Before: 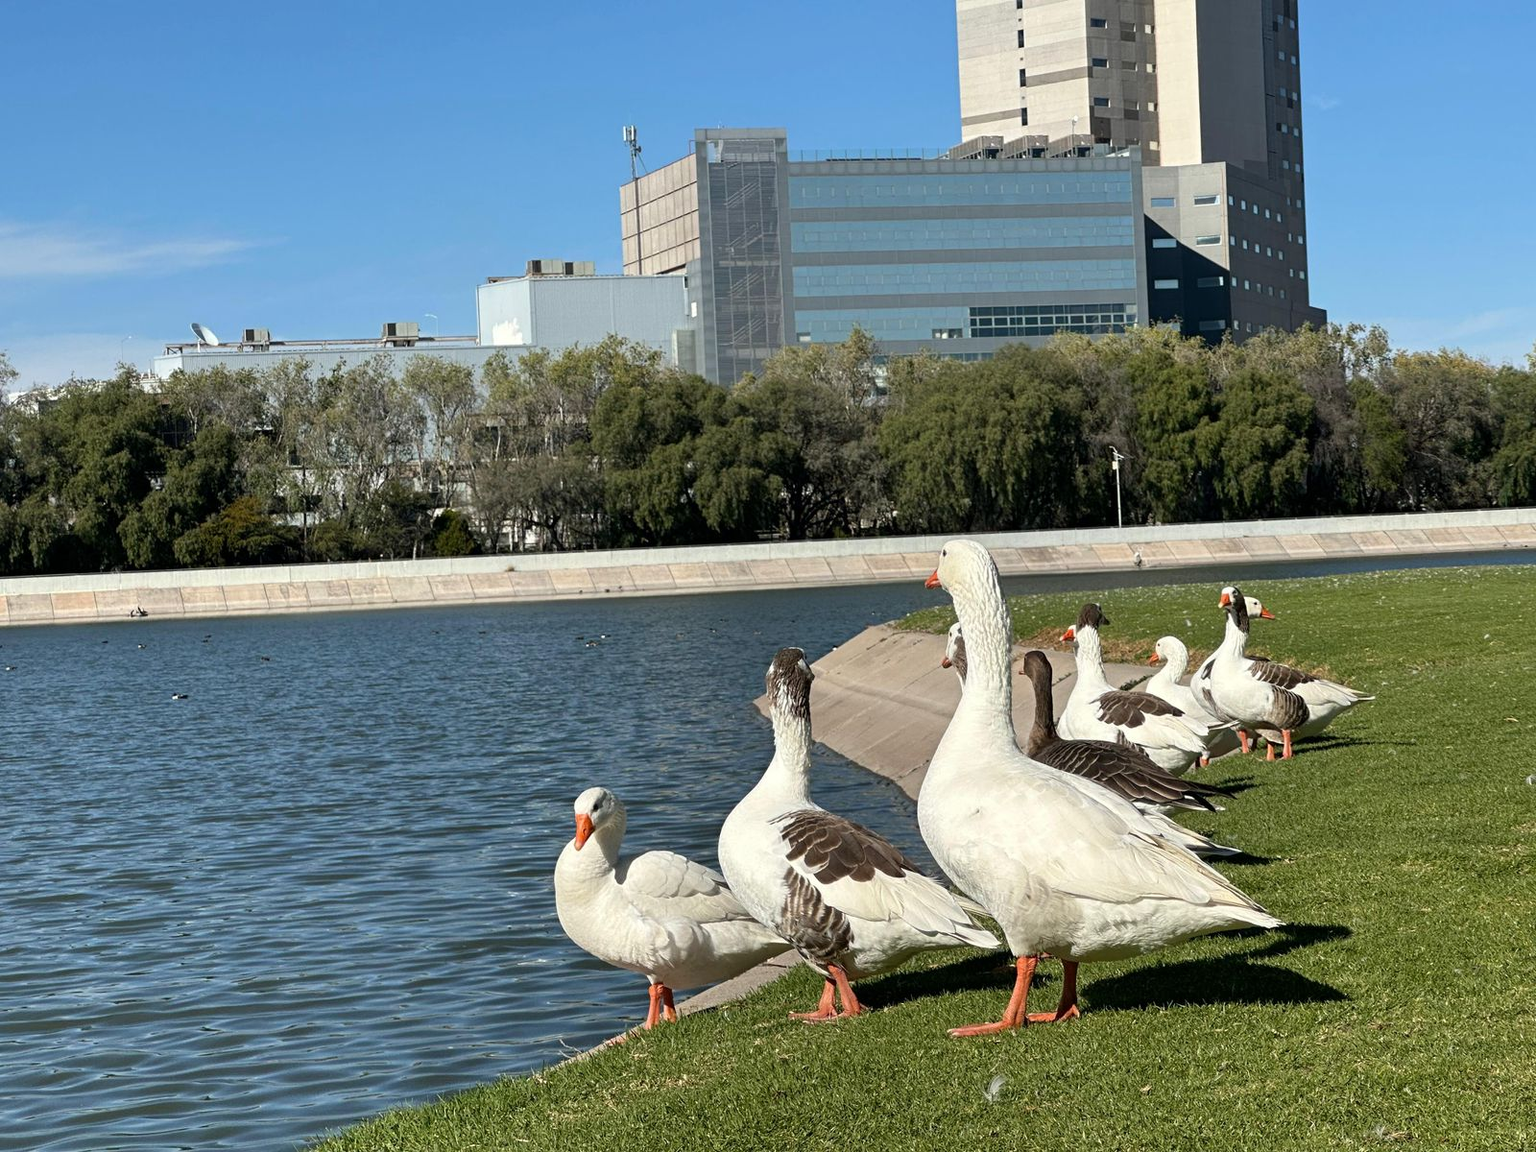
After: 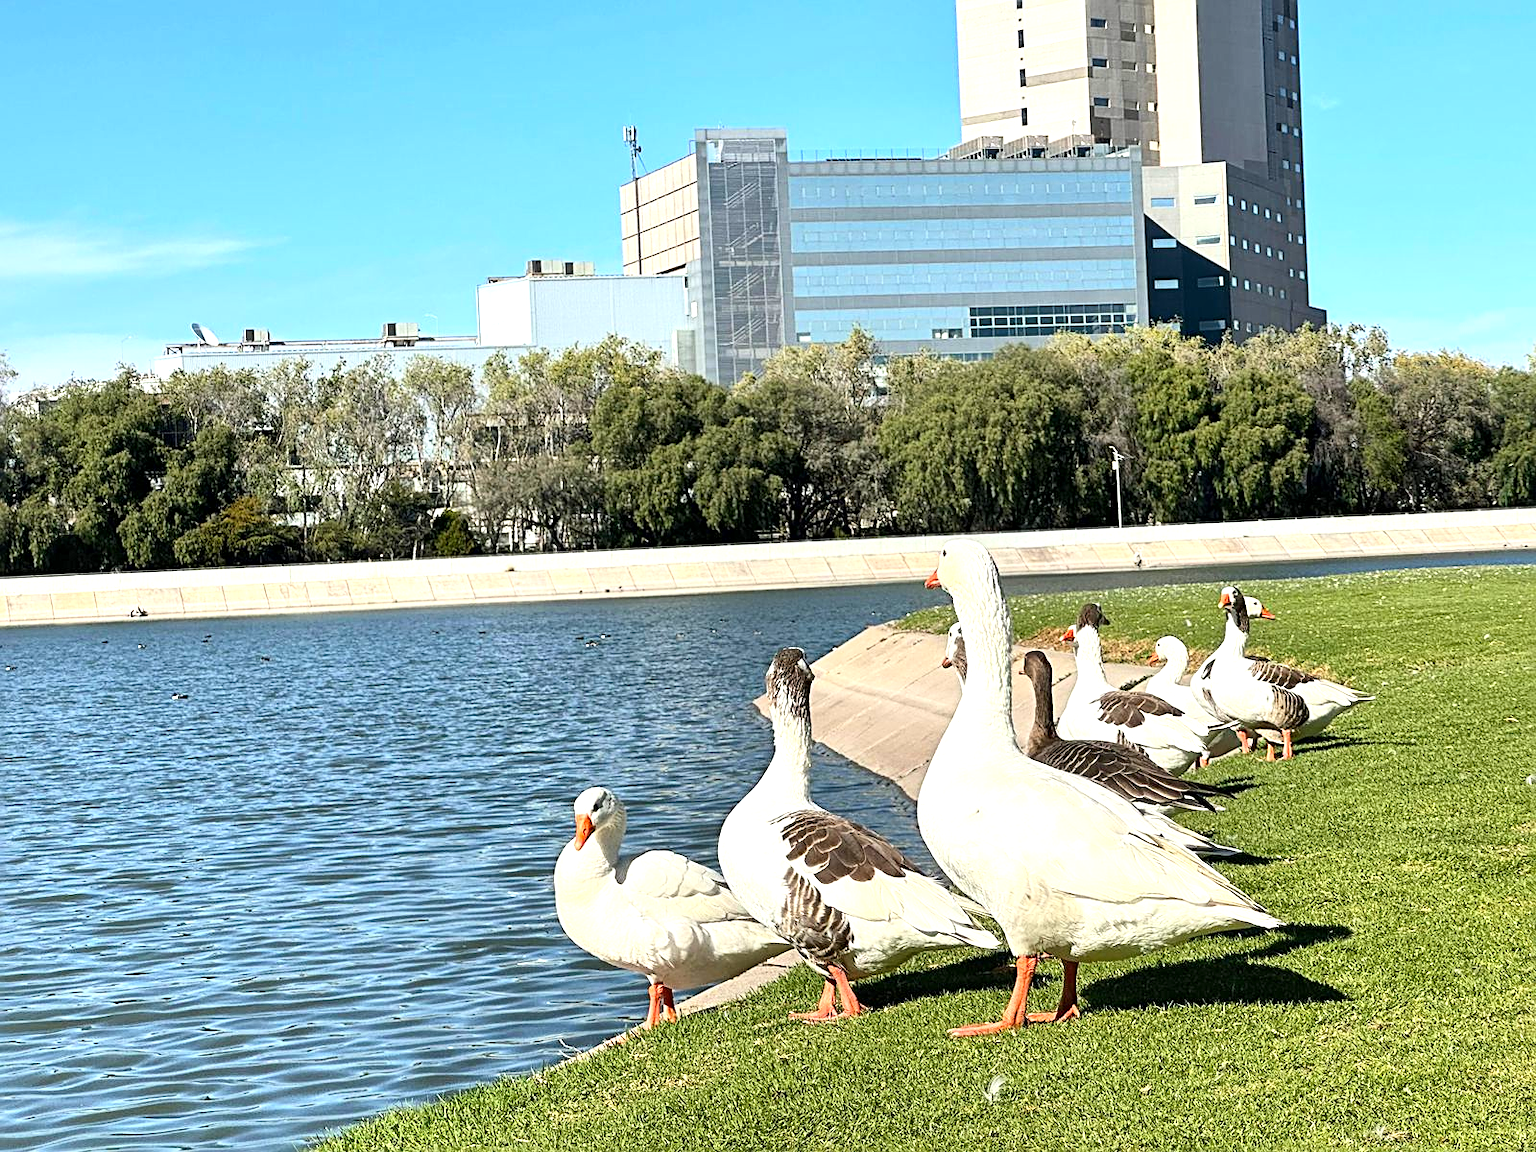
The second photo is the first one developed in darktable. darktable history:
local contrast: mode bilateral grid, contrast 20, coarseness 50, detail 144%, midtone range 0.2
exposure: black level correction 0, exposure 0.7 EV, compensate exposure bias true, compensate highlight preservation false
sharpen: on, module defaults
contrast brightness saturation: contrast 0.2, brightness 0.16, saturation 0.22
